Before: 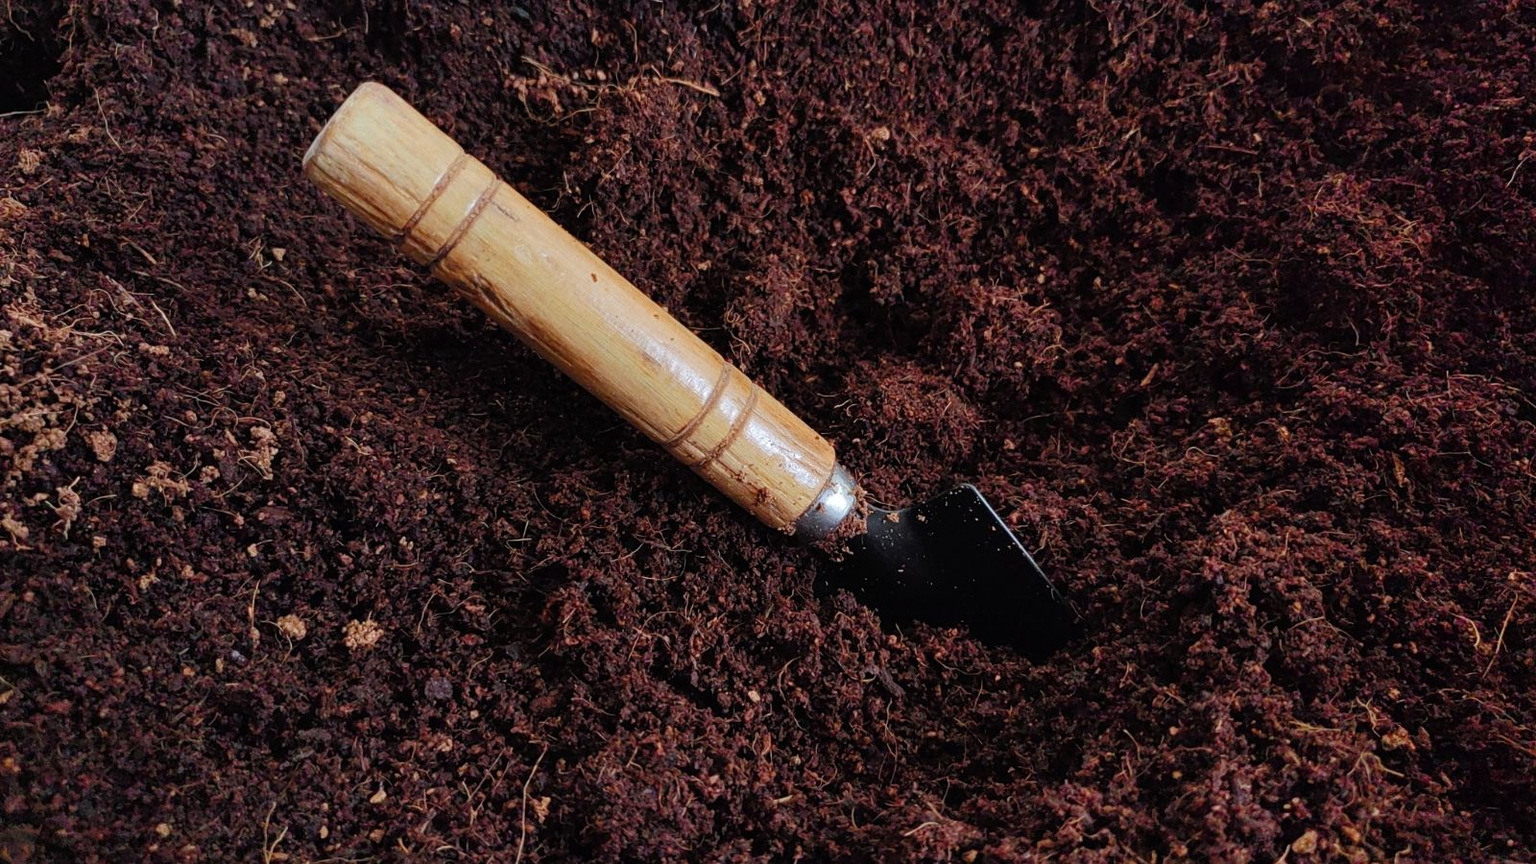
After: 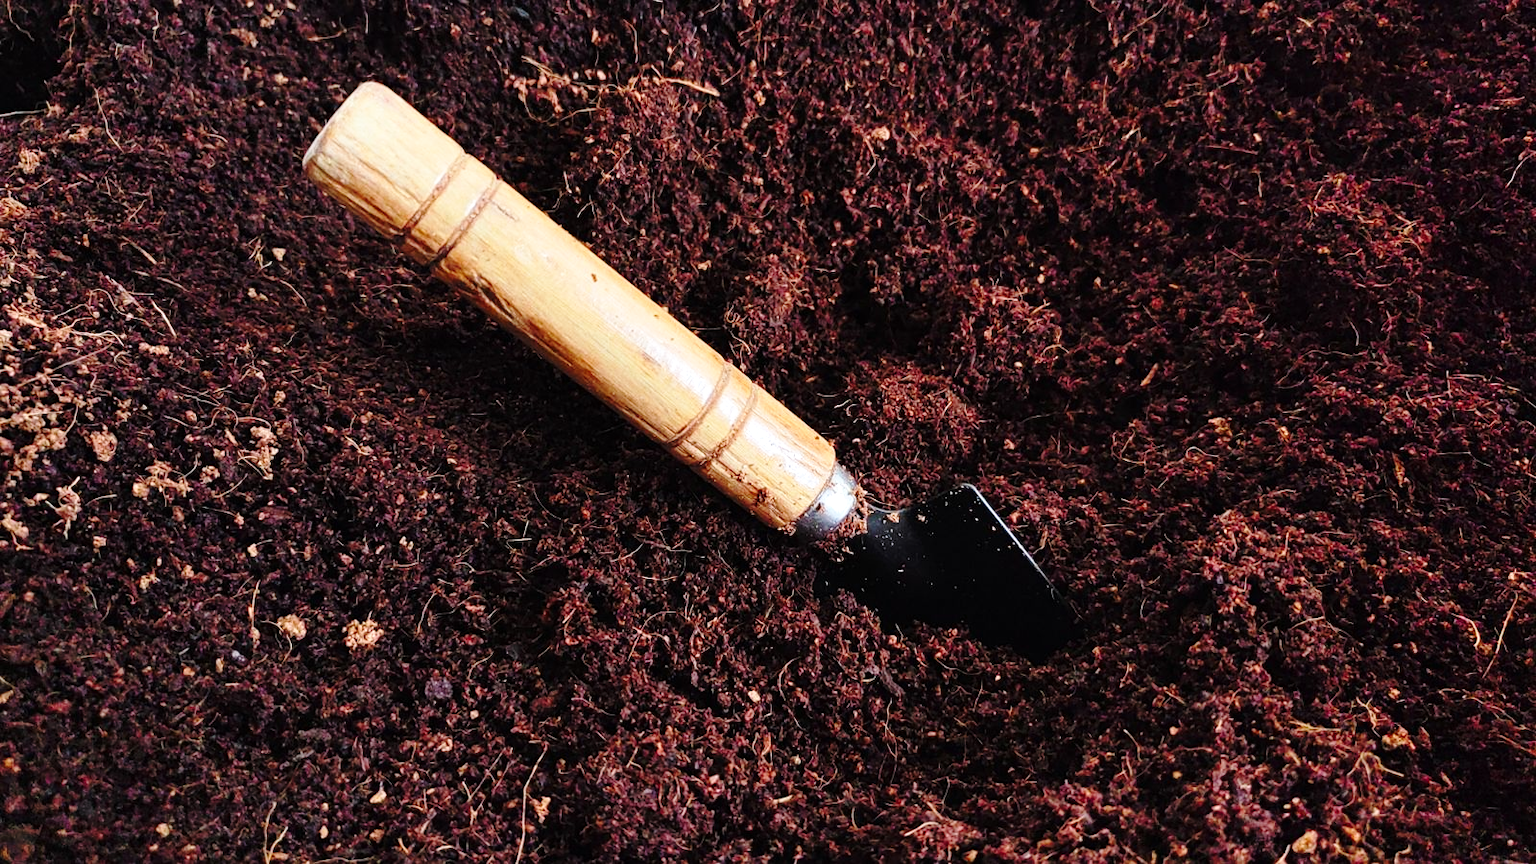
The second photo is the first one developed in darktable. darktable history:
base curve: curves: ch0 [(0, 0) (0.028, 0.03) (0.121, 0.232) (0.46, 0.748) (0.859, 0.968) (1, 1)], preserve colors none
shadows and highlights: shadows -13.3, white point adjustment 3.98, highlights 27.02
